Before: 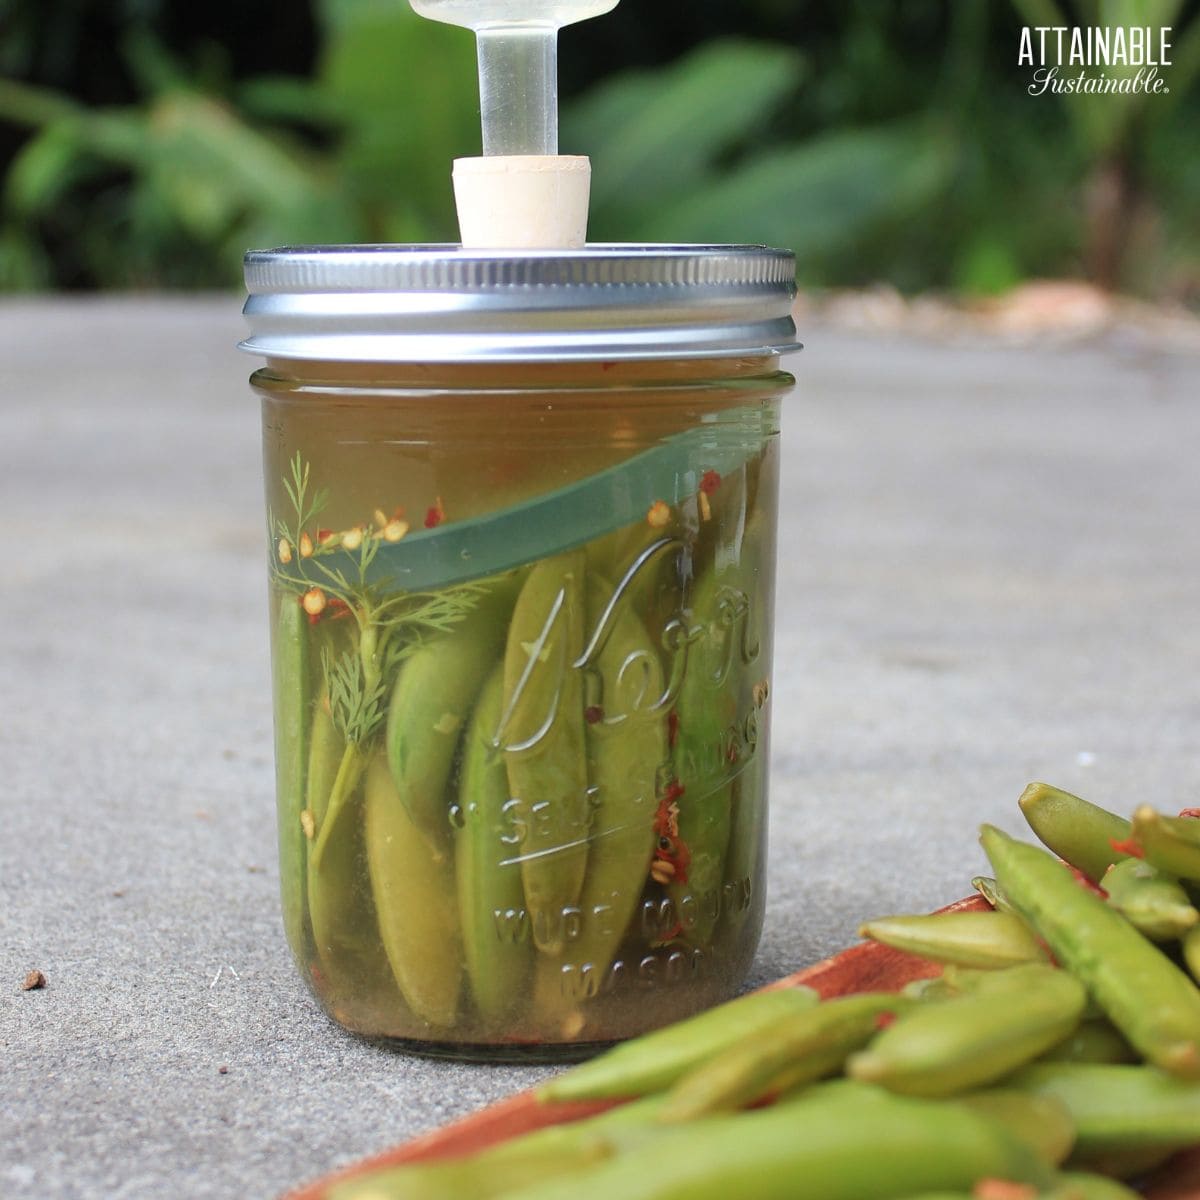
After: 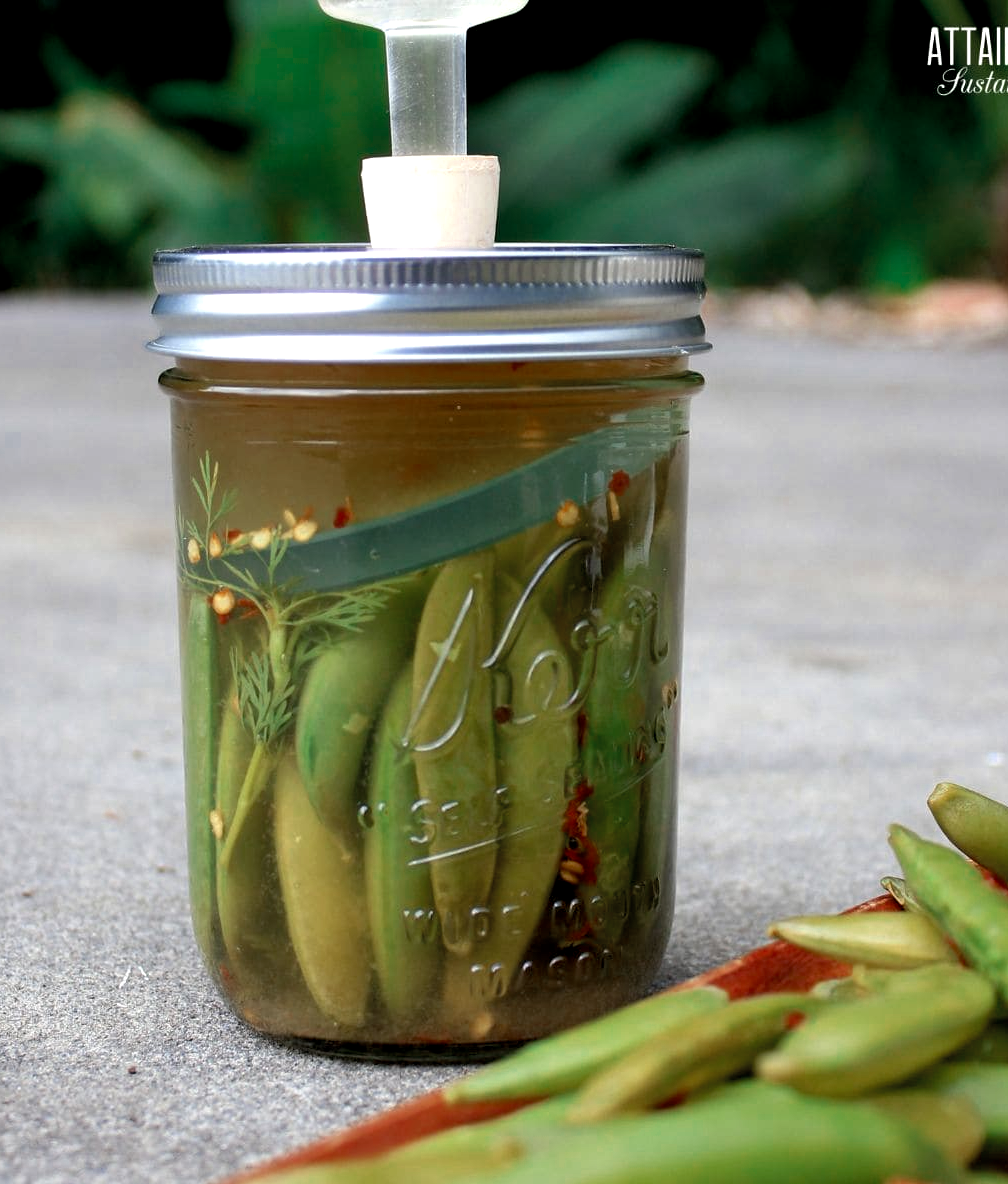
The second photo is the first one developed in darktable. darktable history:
crop: left 7.598%, right 7.873%
exposure: black level correction 0.009, exposure -0.159 EV, compensate highlight preservation false
color balance: lift [0.991, 1, 1, 1], gamma [0.996, 1, 1, 1], input saturation 98.52%, contrast 20.34%, output saturation 103.72%
color zones: curves: ch0 [(0, 0.5) (0.125, 0.4) (0.25, 0.5) (0.375, 0.4) (0.5, 0.4) (0.625, 0.35) (0.75, 0.35) (0.875, 0.5)]; ch1 [(0, 0.35) (0.125, 0.45) (0.25, 0.35) (0.375, 0.35) (0.5, 0.35) (0.625, 0.35) (0.75, 0.45) (0.875, 0.35)]; ch2 [(0, 0.6) (0.125, 0.5) (0.25, 0.5) (0.375, 0.6) (0.5, 0.6) (0.625, 0.5) (0.75, 0.5) (0.875, 0.5)]
